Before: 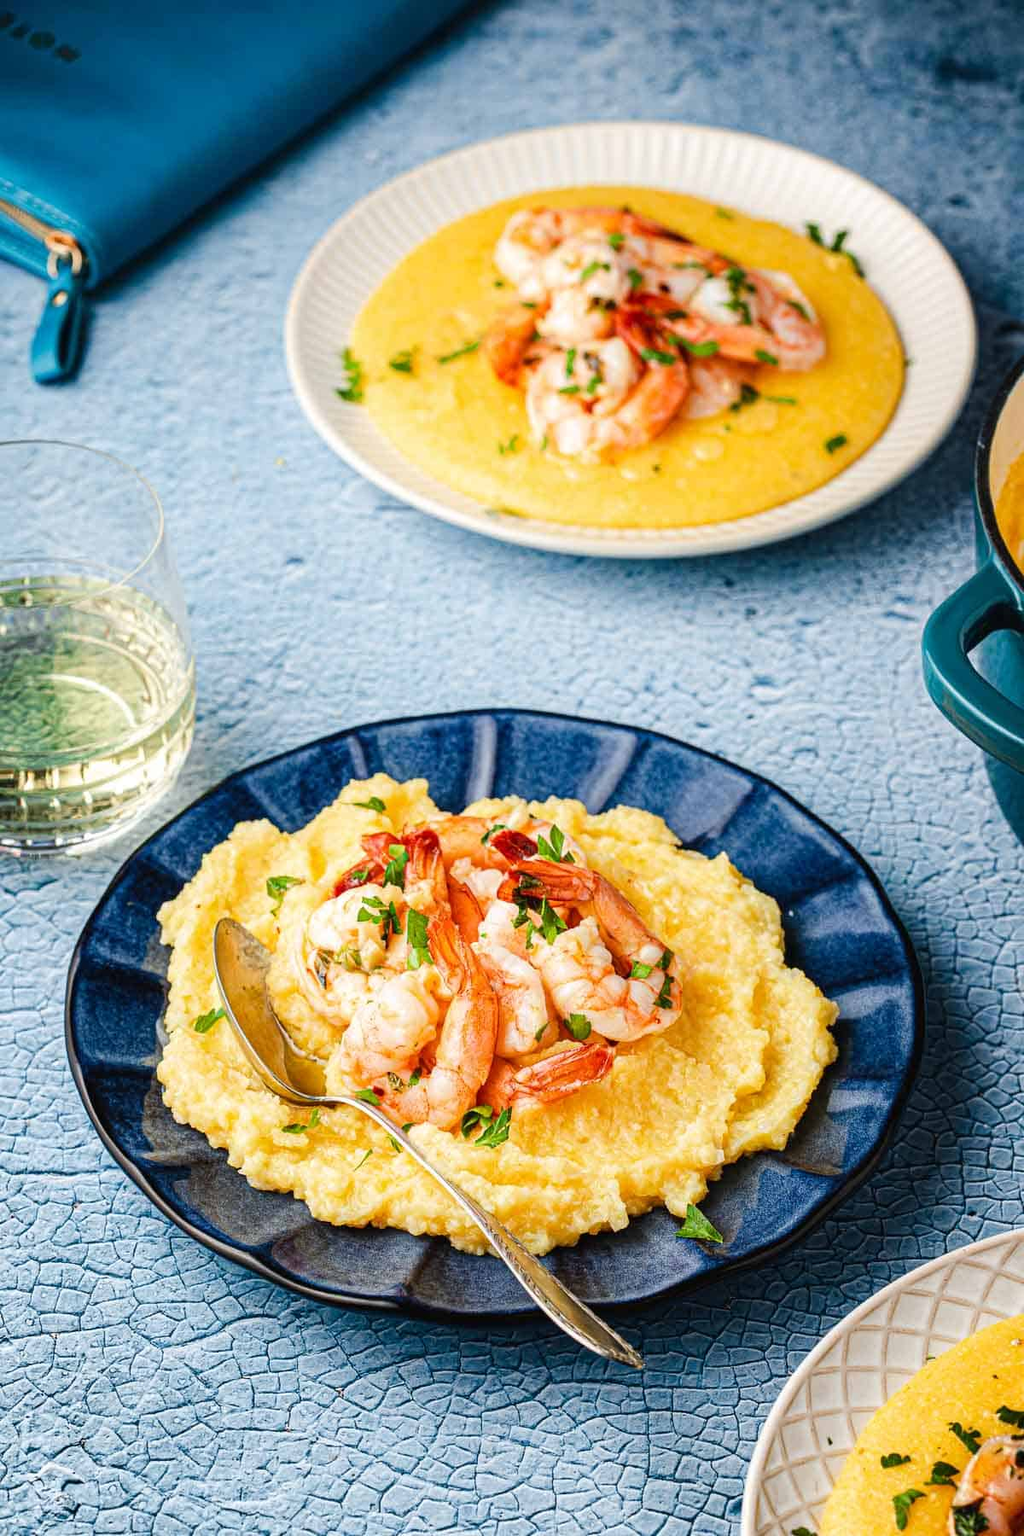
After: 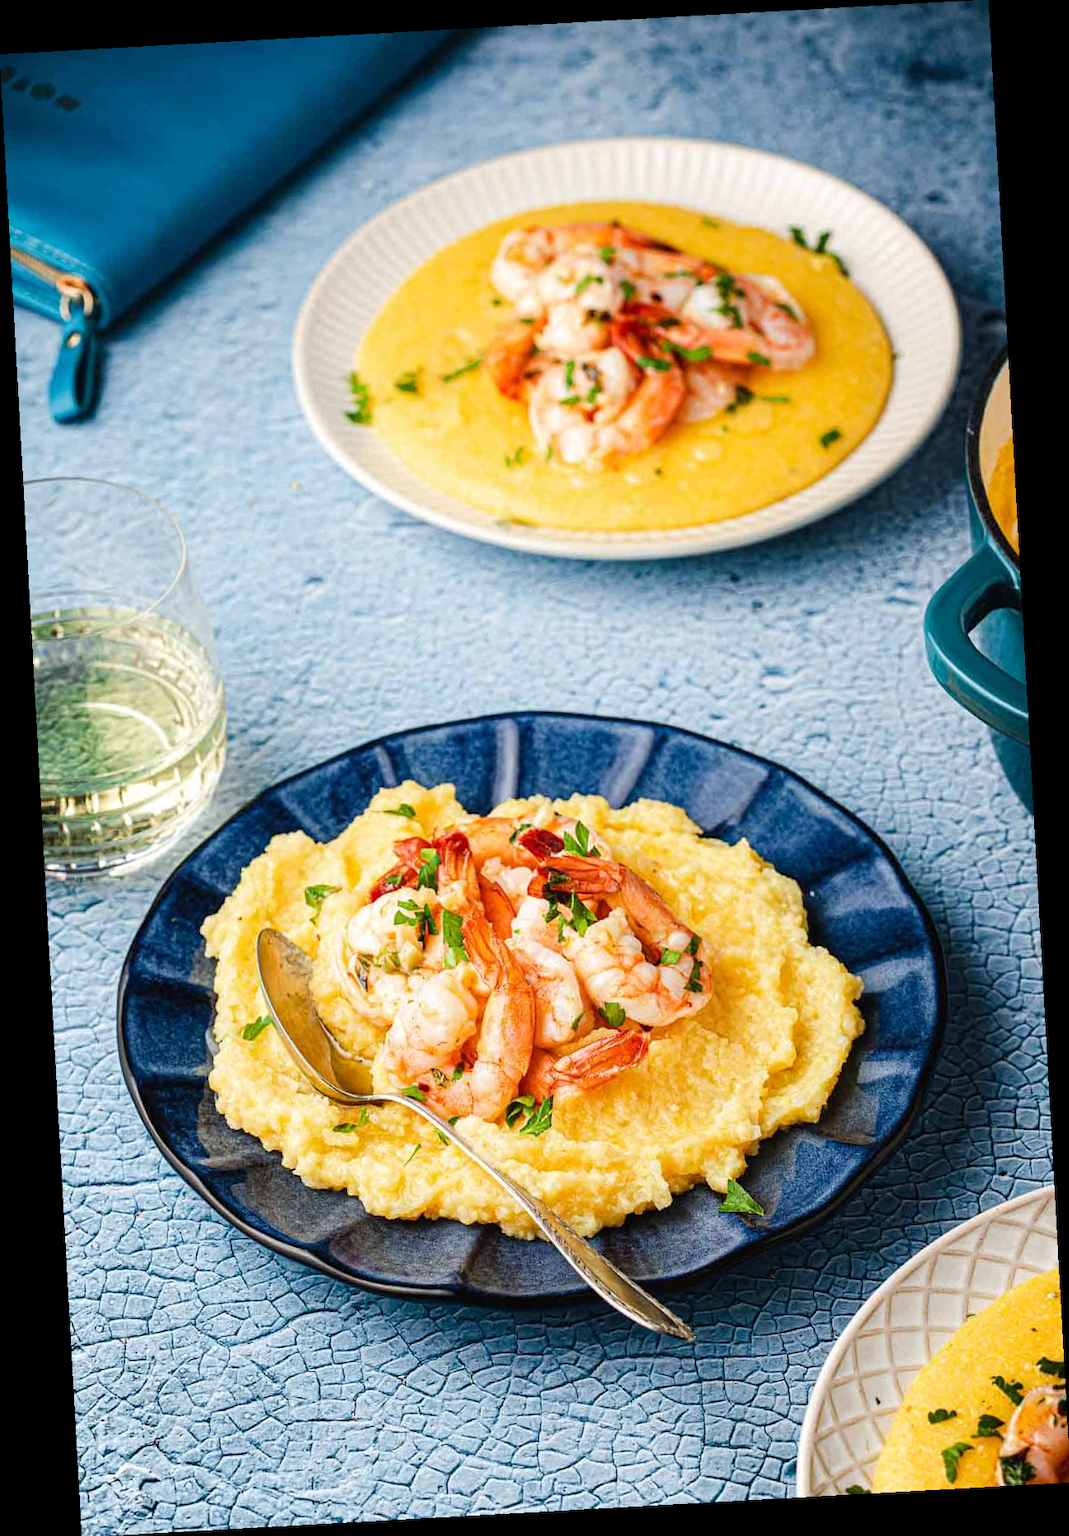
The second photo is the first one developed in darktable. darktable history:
rotate and perspective: rotation -3.18°, automatic cropping off
tone equalizer: on, module defaults
